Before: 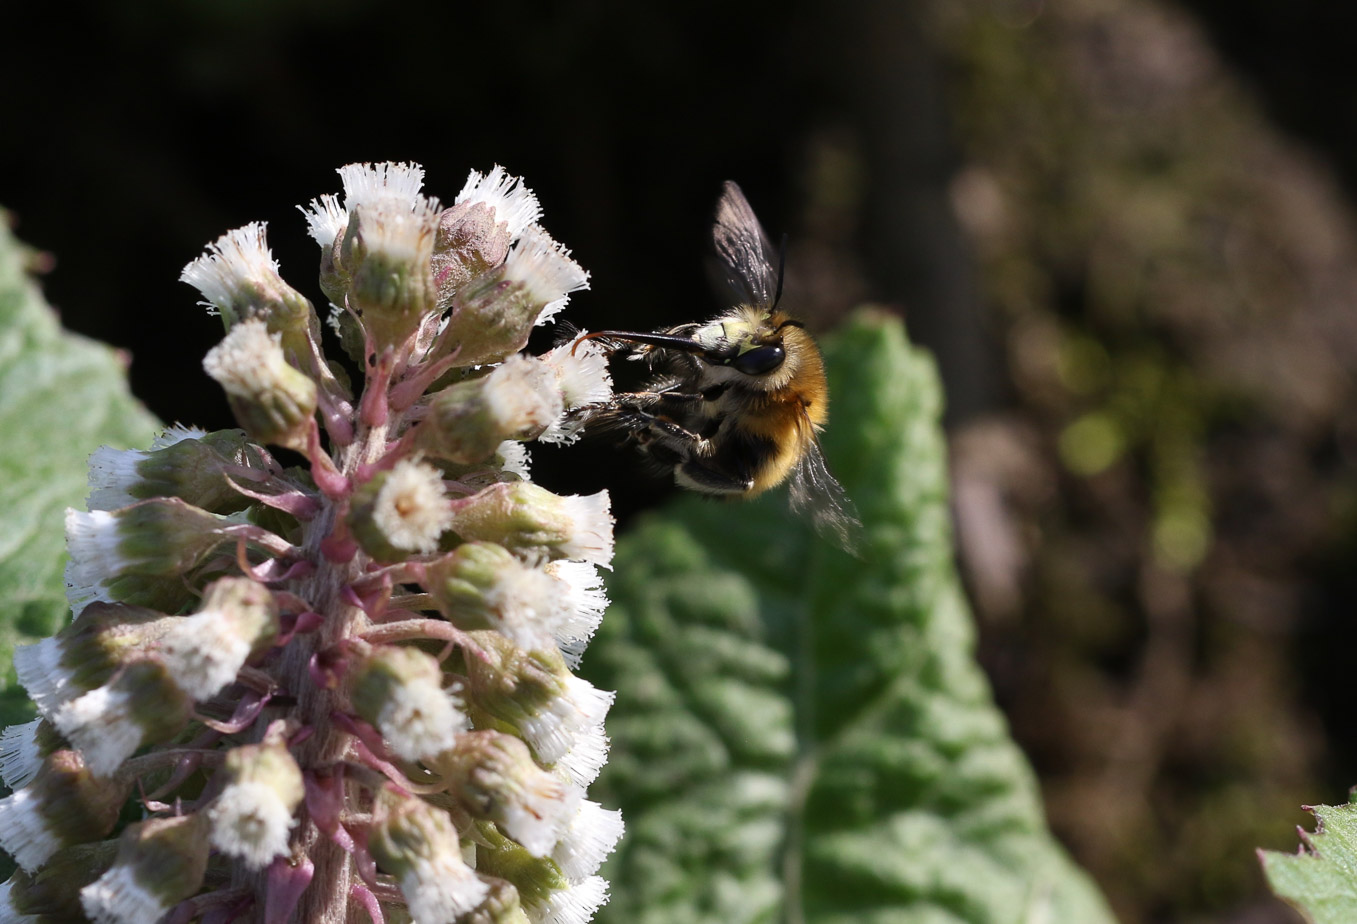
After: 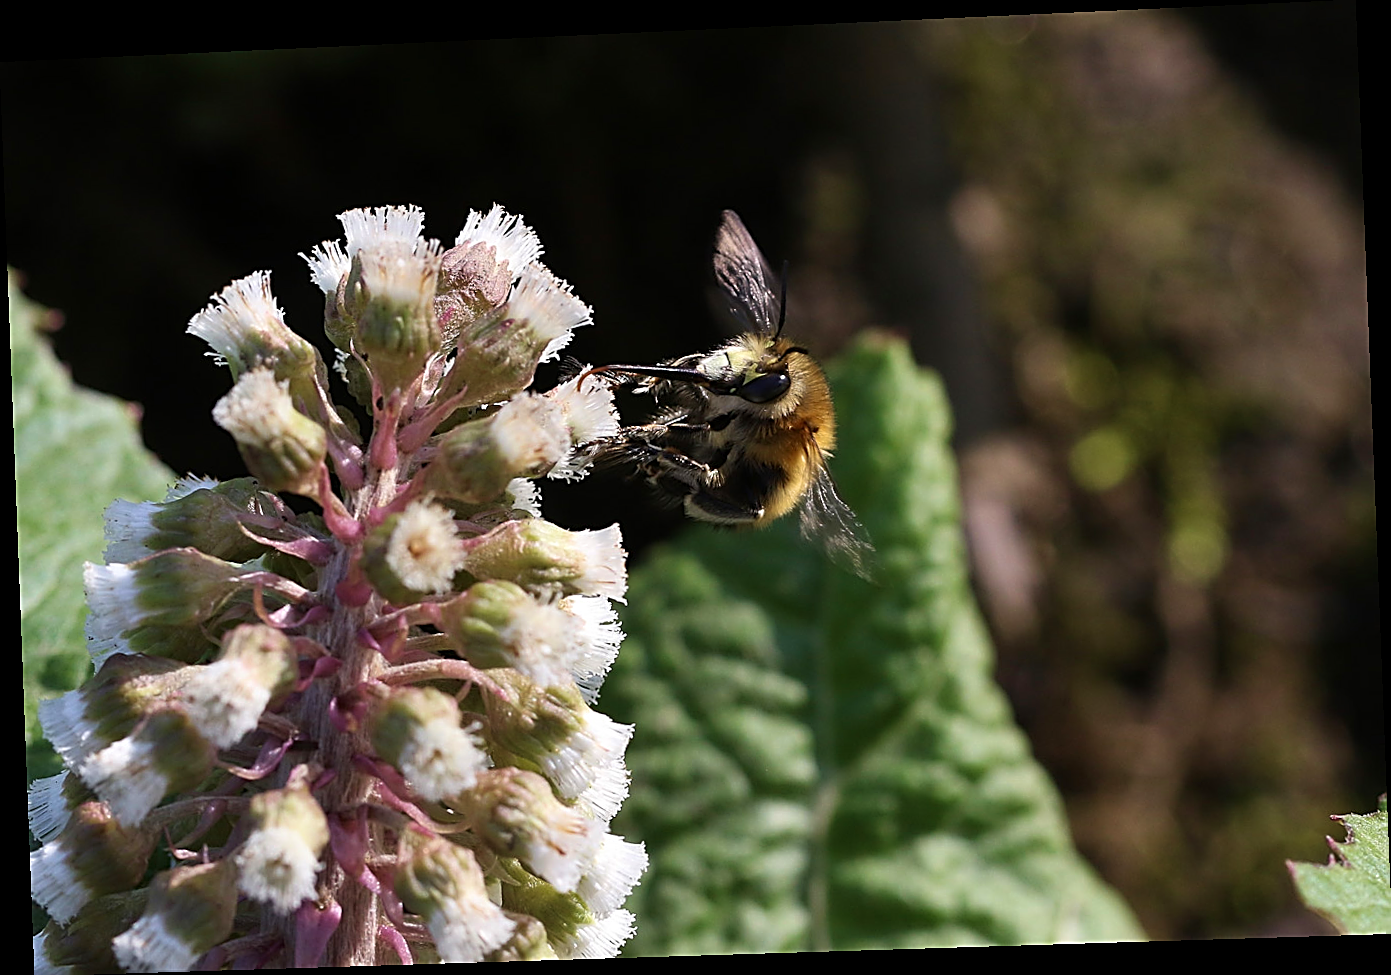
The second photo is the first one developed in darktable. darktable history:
rotate and perspective: rotation -2.22°, lens shift (horizontal) -0.022, automatic cropping off
sharpen: amount 0.901
velvia: on, module defaults
